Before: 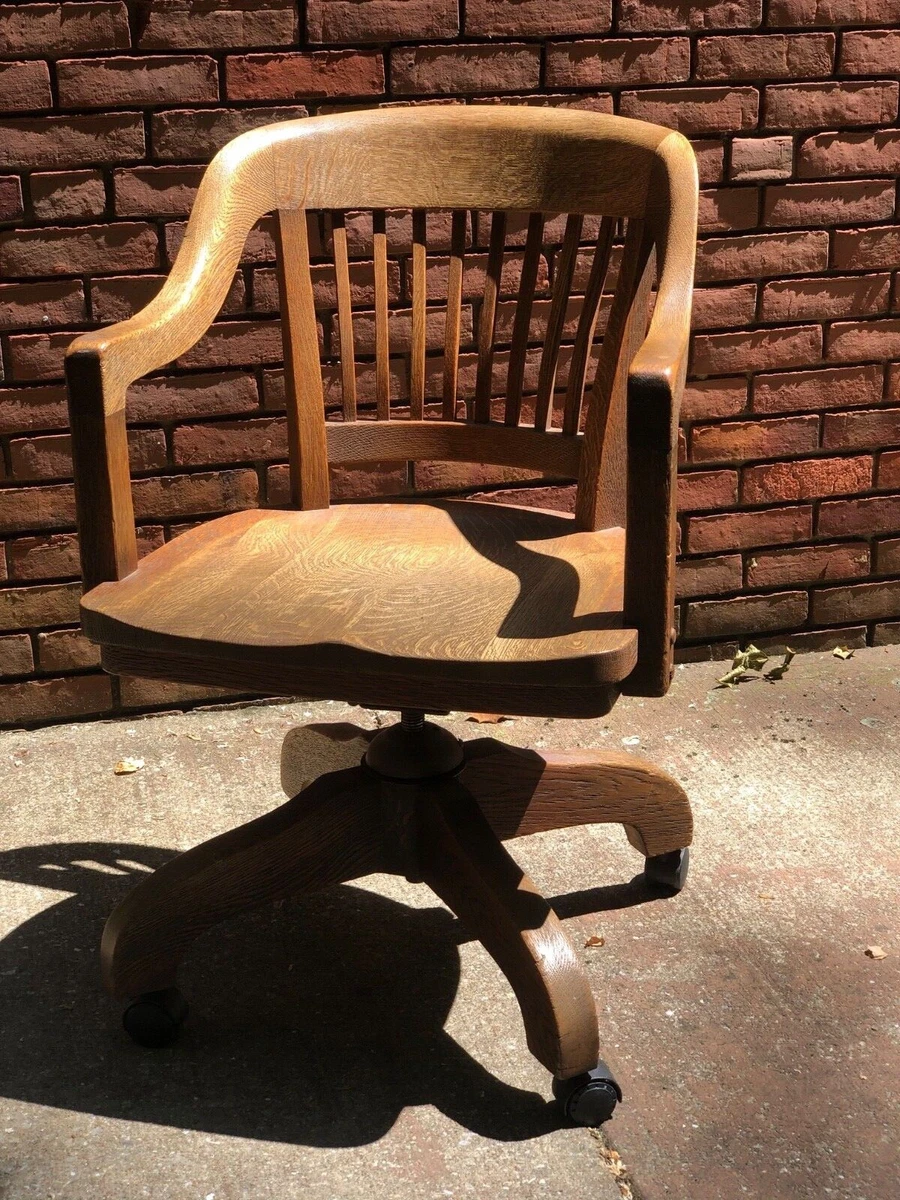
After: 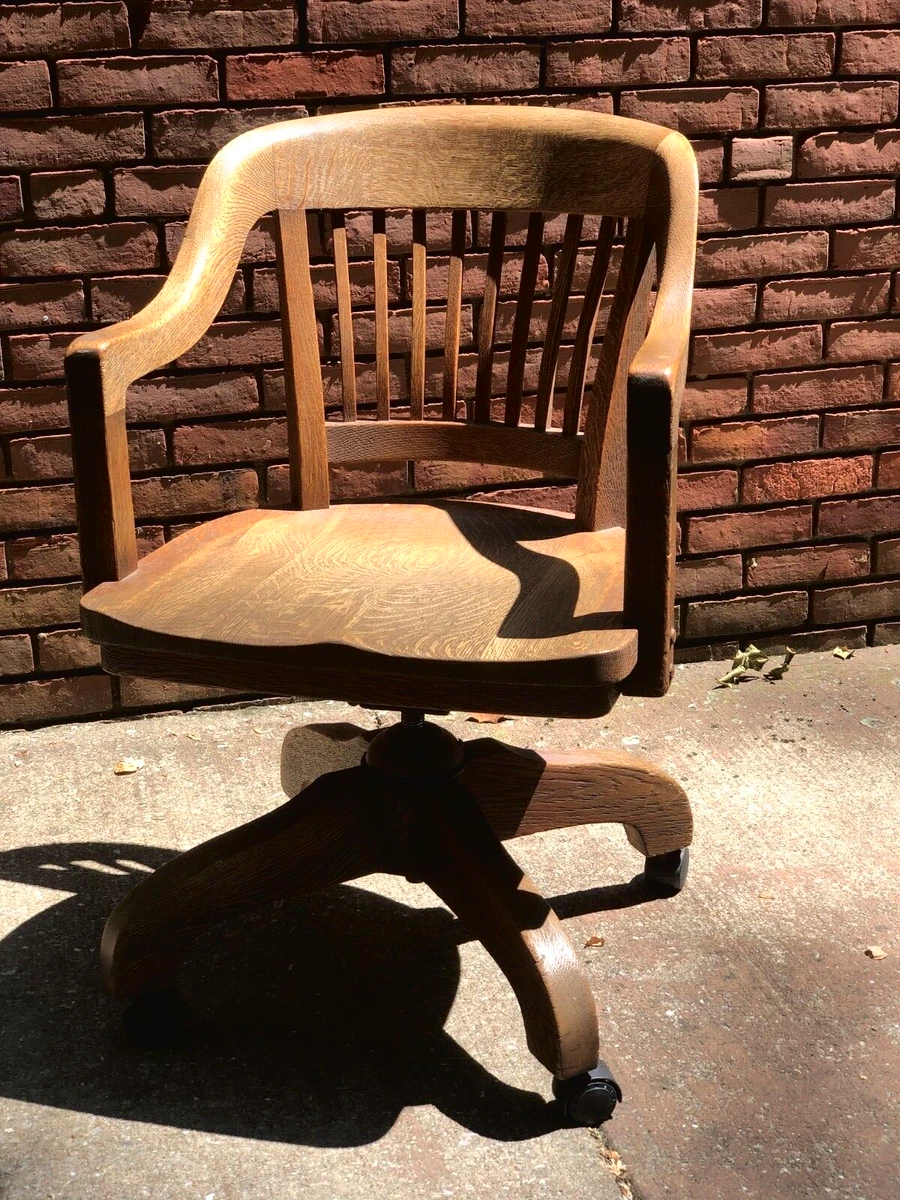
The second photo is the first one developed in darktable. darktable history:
tone curve: curves: ch0 [(0, 0) (0.003, 0.022) (0.011, 0.025) (0.025, 0.025) (0.044, 0.029) (0.069, 0.042) (0.1, 0.068) (0.136, 0.118) (0.177, 0.176) (0.224, 0.233) (0.277, 0.299) (0.335, 0.371) (0.399, 0.448) (0.468, 0.526) (0.543, 0.605) (0.623, 0.684) (0.709, 0.775) (0.801, 0.869) (0.898, 0.957) (1, 1)], color space Lab, independent channels, preserve colors none
